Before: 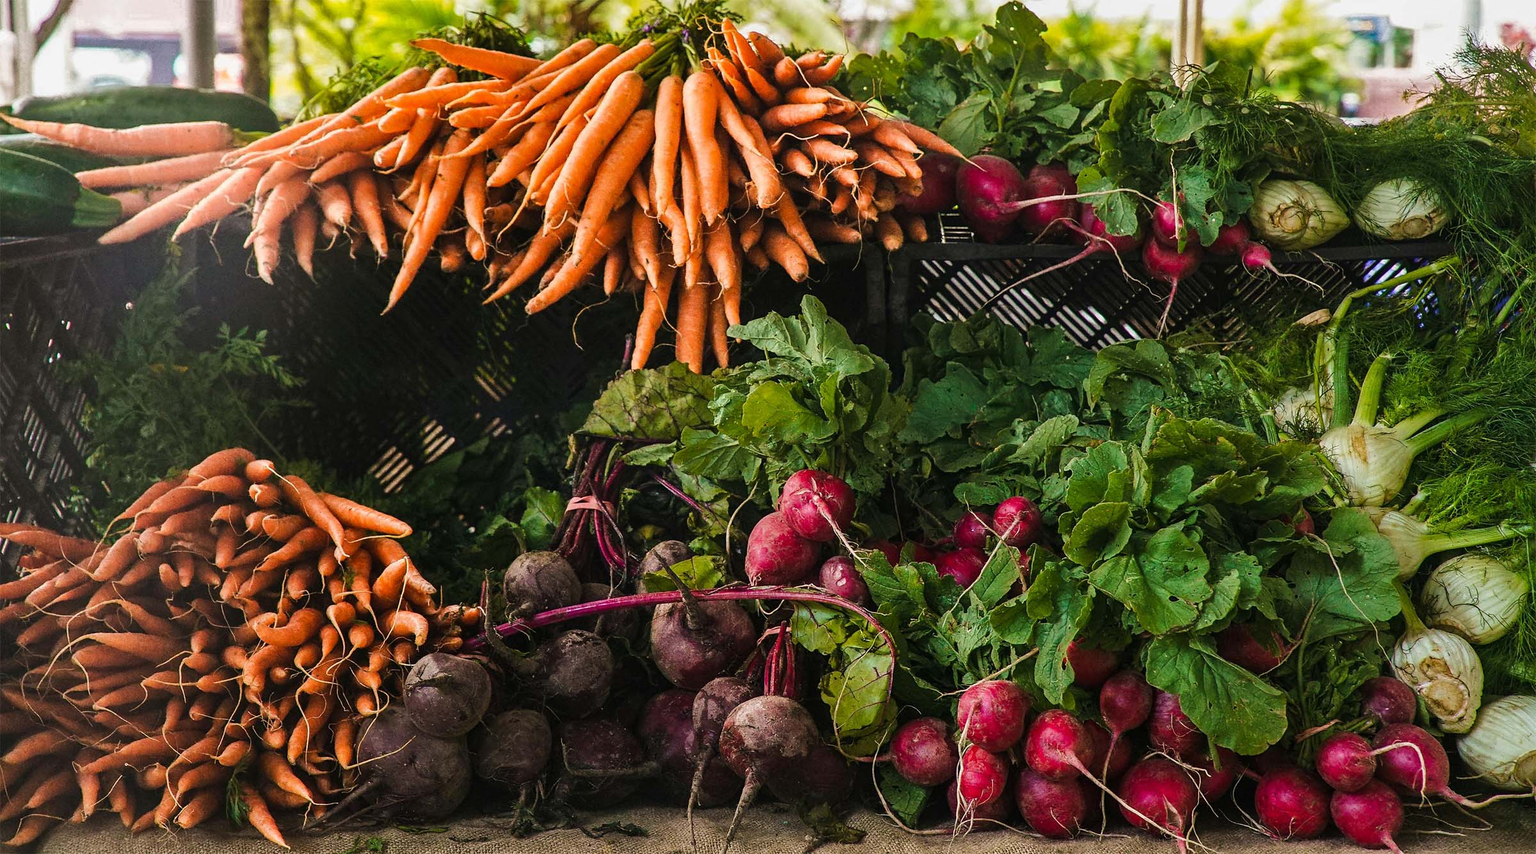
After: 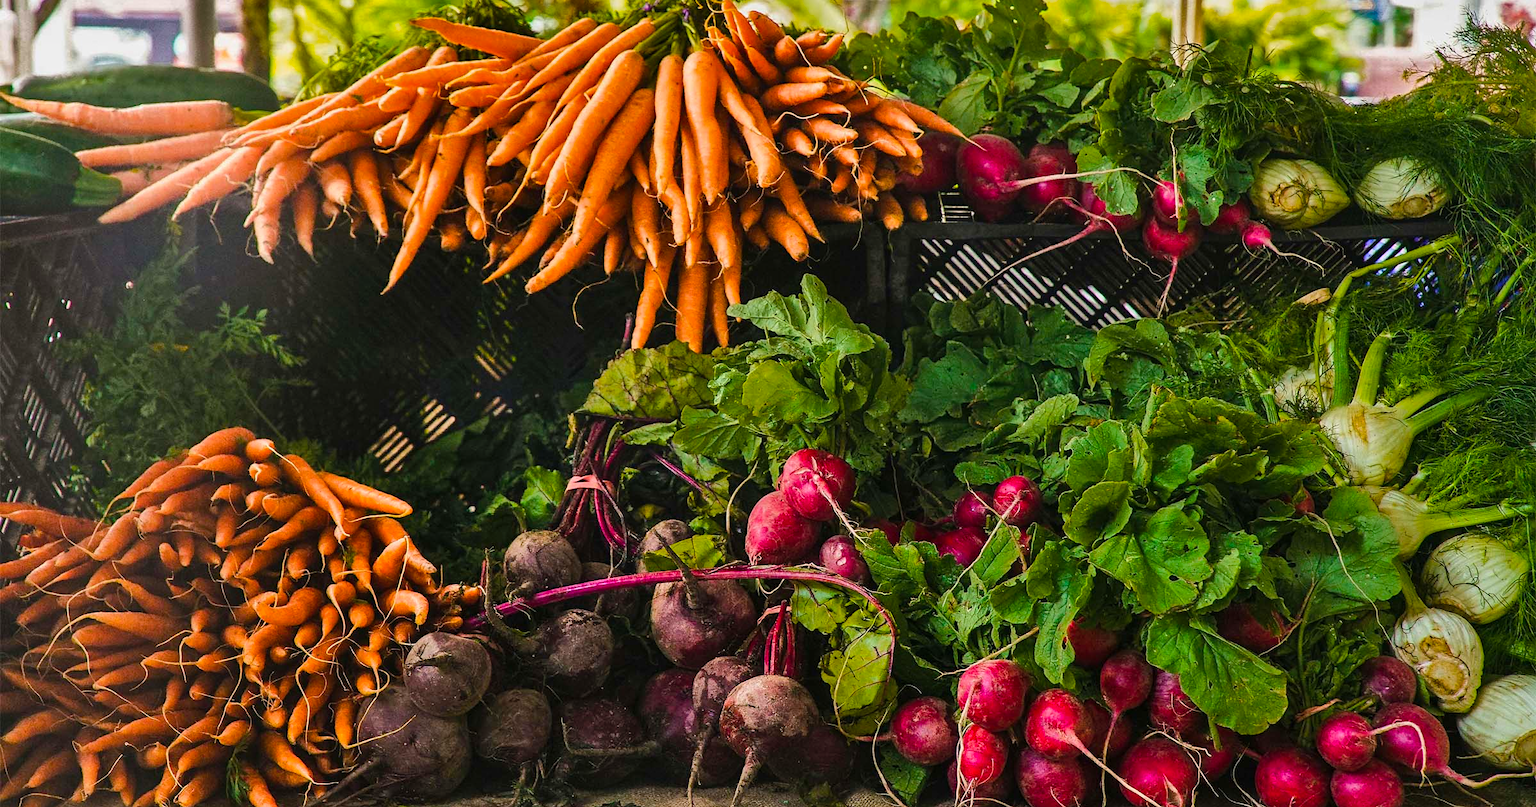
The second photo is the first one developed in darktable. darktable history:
shadows and highlights: shadows 43.71, white point adjustment -1.46, soften with gaussian
crop and rotate: top 2.479%, bottom 3.018%
color balance rgb: perceptual saturation grading › global saturation 25%, global vibrance 20%
